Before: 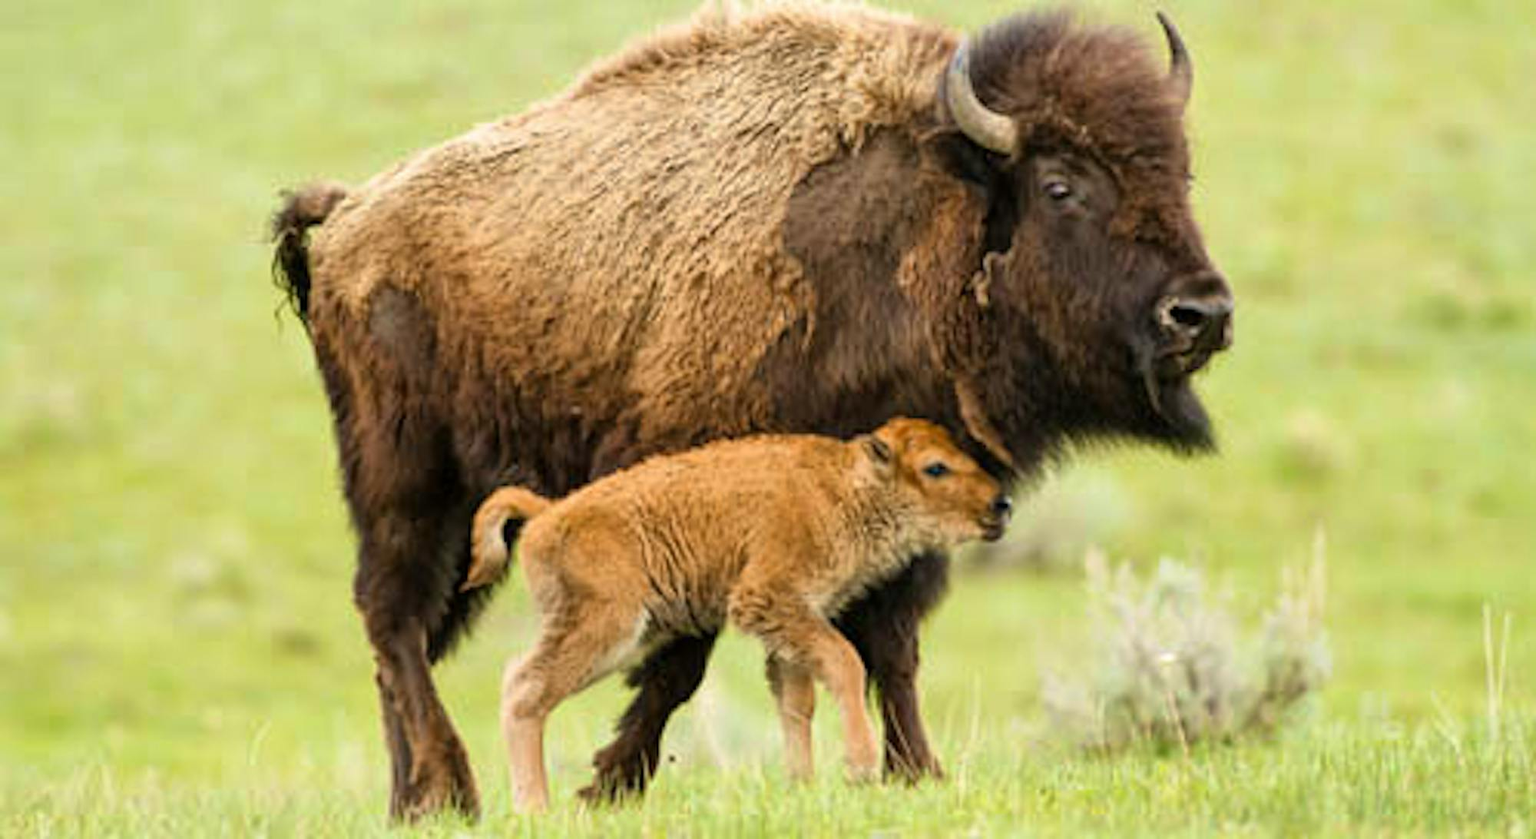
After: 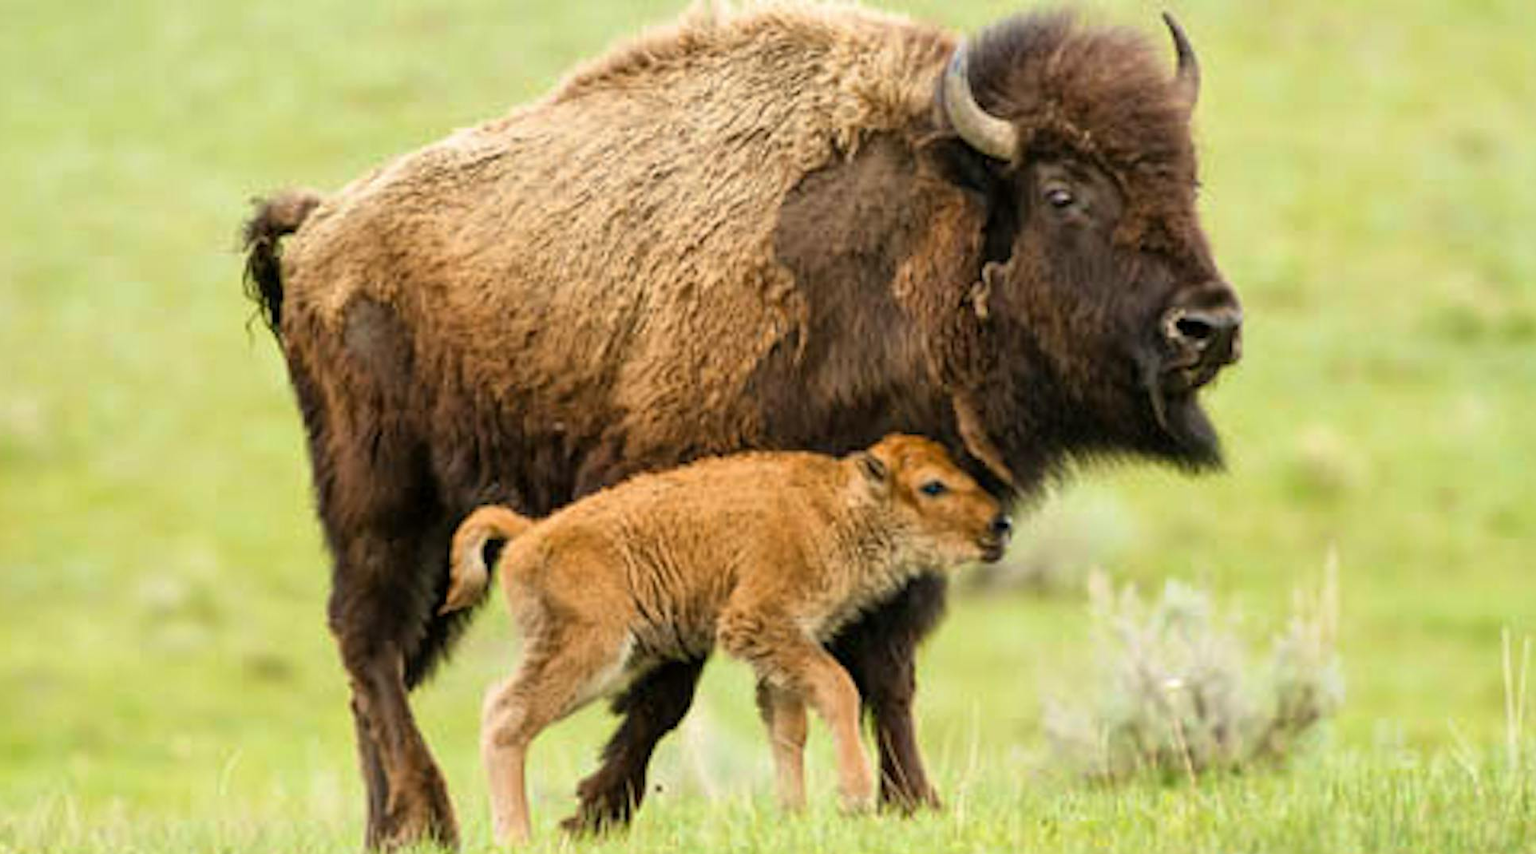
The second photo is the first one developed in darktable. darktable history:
crop and rotate: left 2.51%, right 1.24%, bottom 1.978%
